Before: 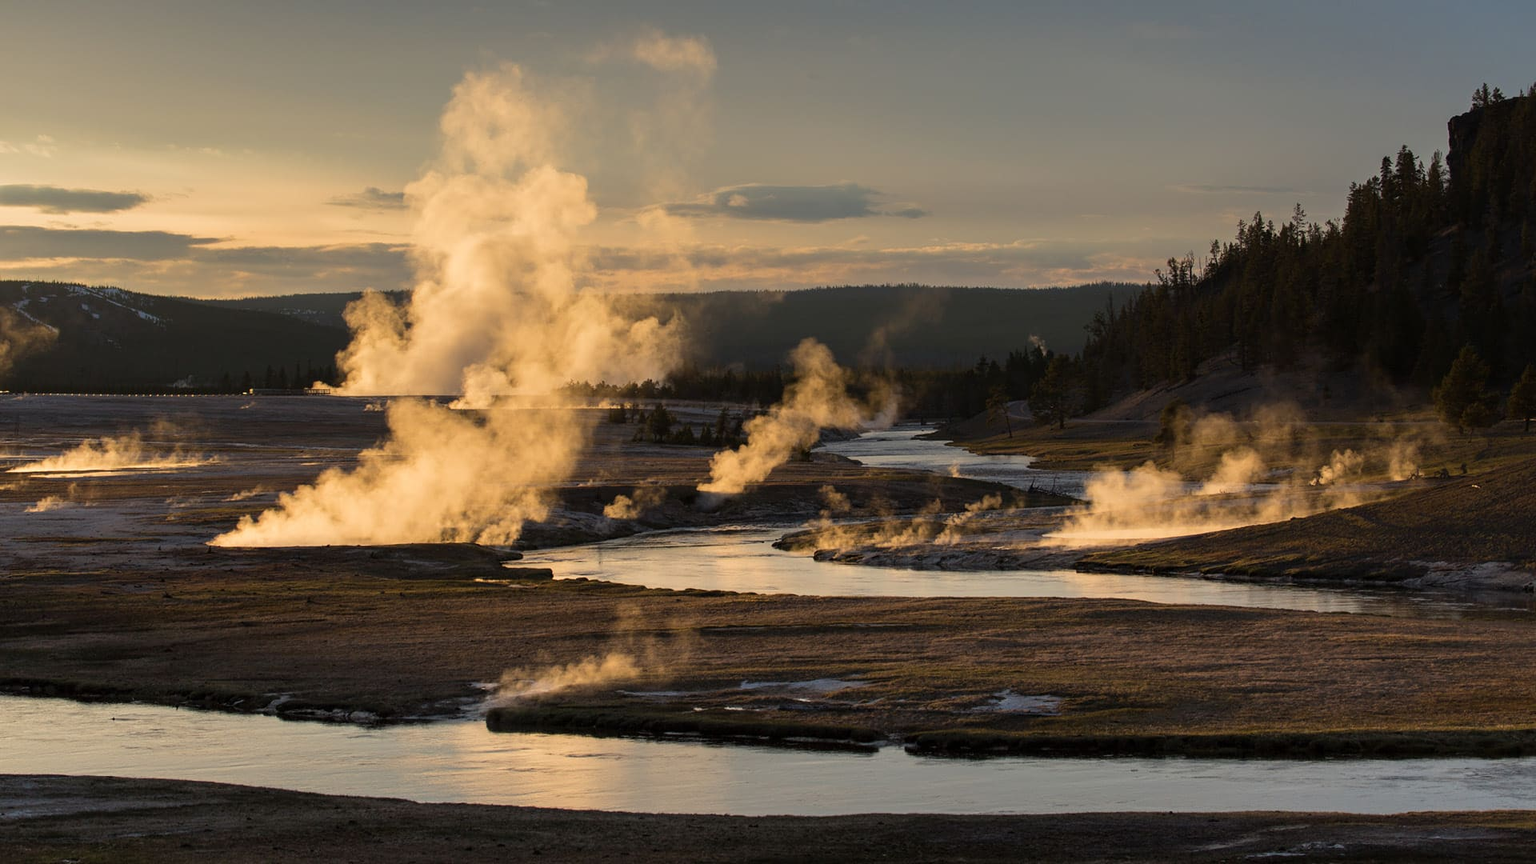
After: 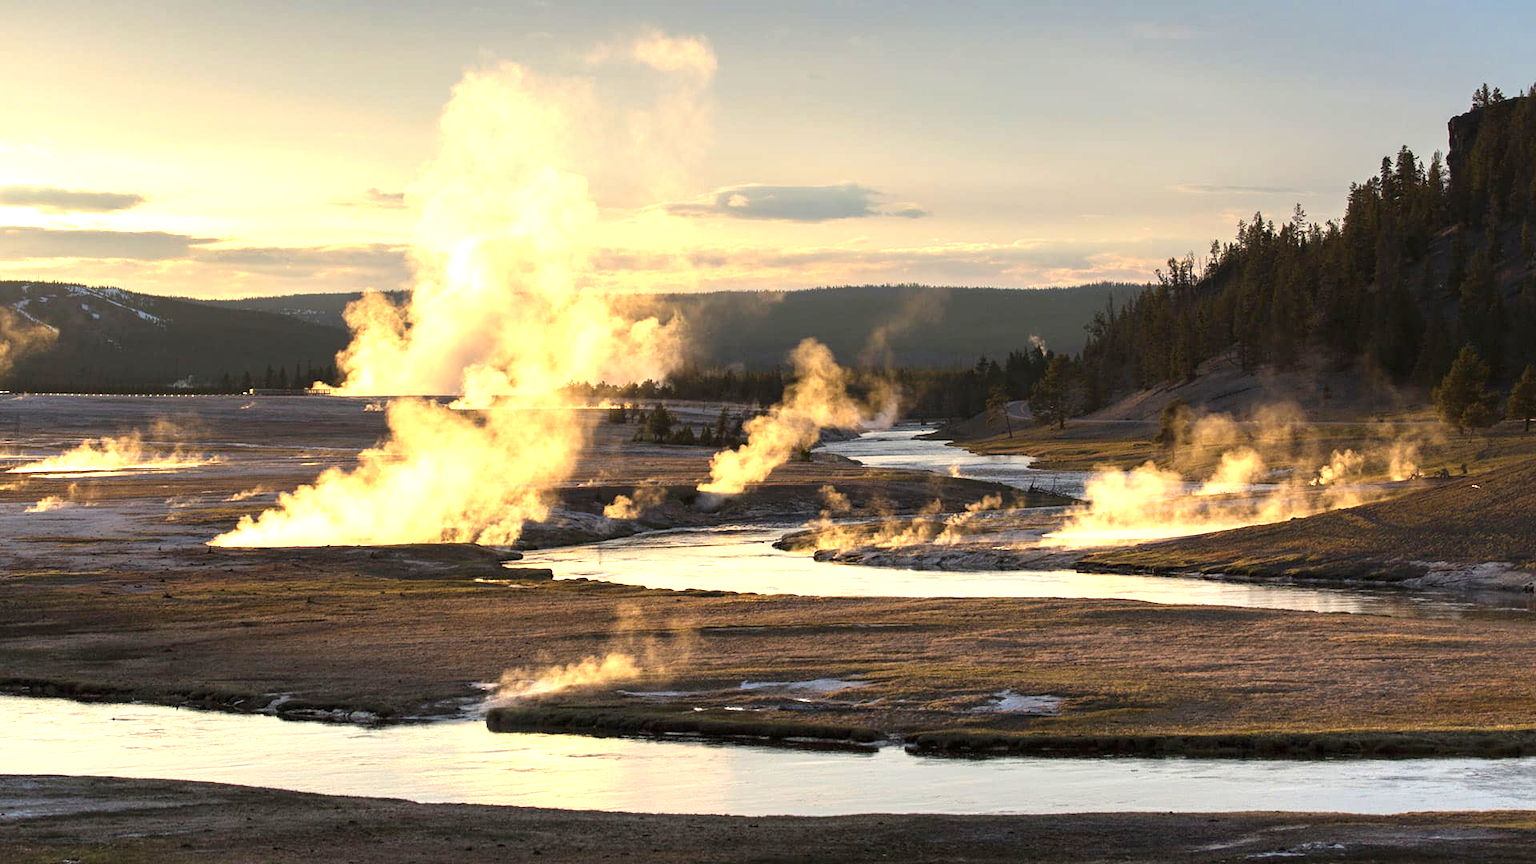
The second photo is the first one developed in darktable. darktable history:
exposure: black level correction 0, exposure 1.472 EV, compensate exposure bias true, compensate highlight preservation false
